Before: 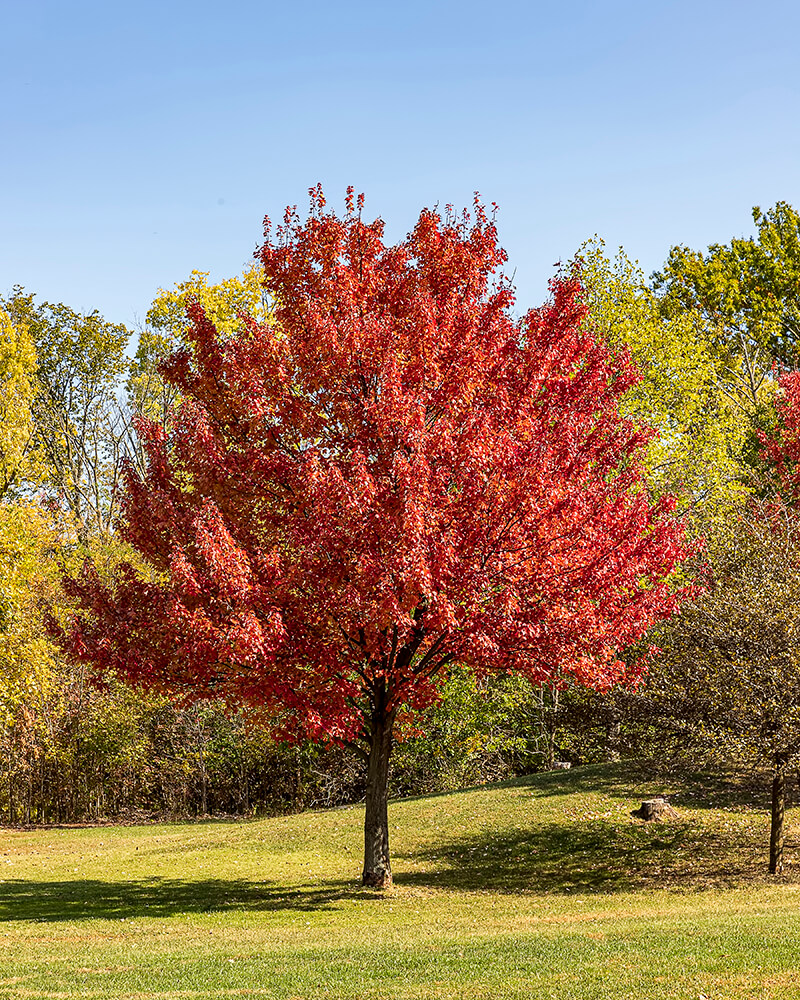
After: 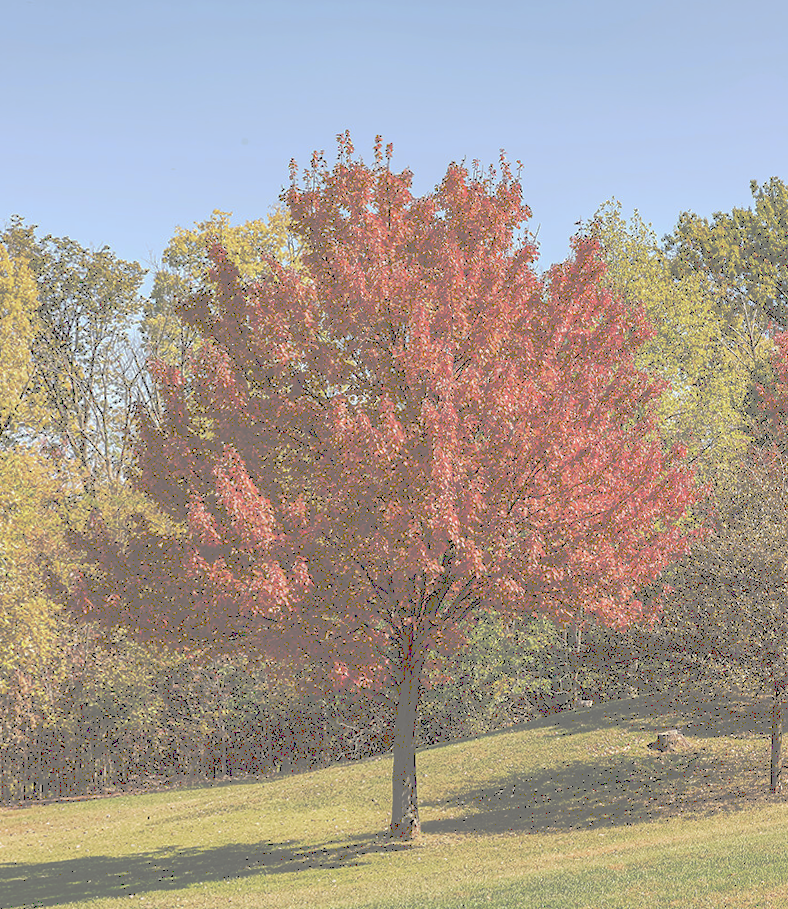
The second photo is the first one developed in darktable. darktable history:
rotate and perspective: rotation -0.013°, lens shift (vertical) -0.027, lens shift (horizontal) 0.178, crop left 0.016, crop right 0.989, crop top 0.082, crop bottom 0.918
tone curve: curves: ch0 [(0, 0) (0.003, 0.453) (0.011, 0.457) (0.025, 0.457) (0.044, 0.463) (0.069, 0.464) (0.1, 0.471) (0.136, 0.475) (0.177, 0.481) (0.224, 0.486) (0.277, 0.496) (0.335, 0.515) (0.399, 0.544) (0.468, 0.577) (0.543, 0.621) (0.623, 0.67) (0.709, 0.73) (0.801, 0.788) (0.898, 0.848) (1, 1)], preserve colors none
